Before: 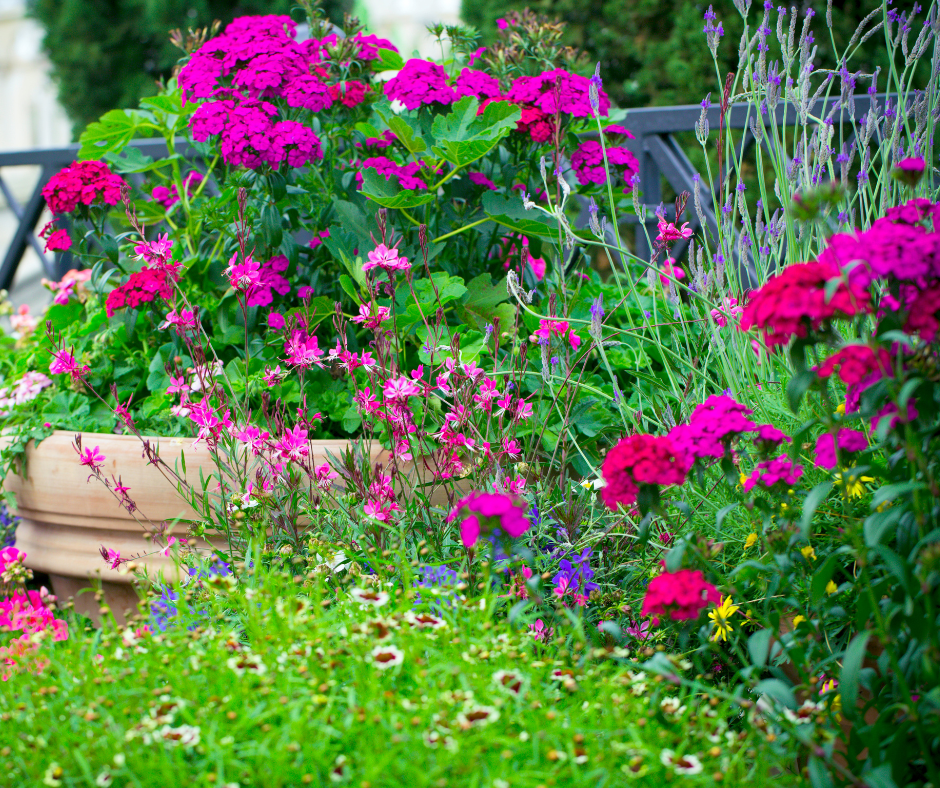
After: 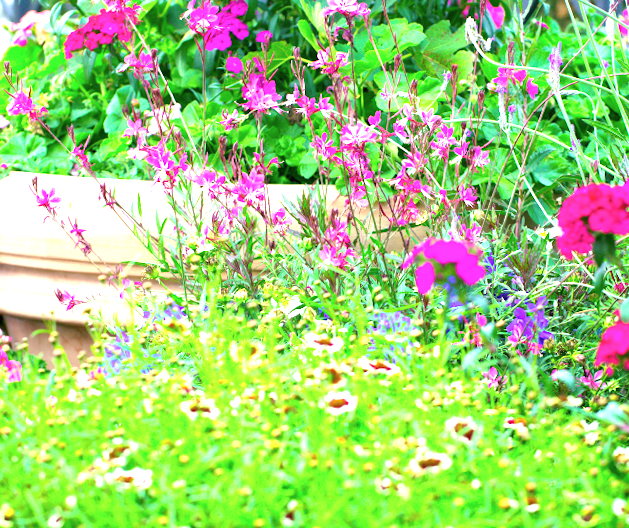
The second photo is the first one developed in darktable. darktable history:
exposure: black level correction 0, exposure 1.5 EV, compensate exposure bias true, compensate highlight preservation false
contrast brightness saturation: saturation -0.05
crop and rotate: angle -0.82°, left 3.85%, top 31.828%, right 27.992%
